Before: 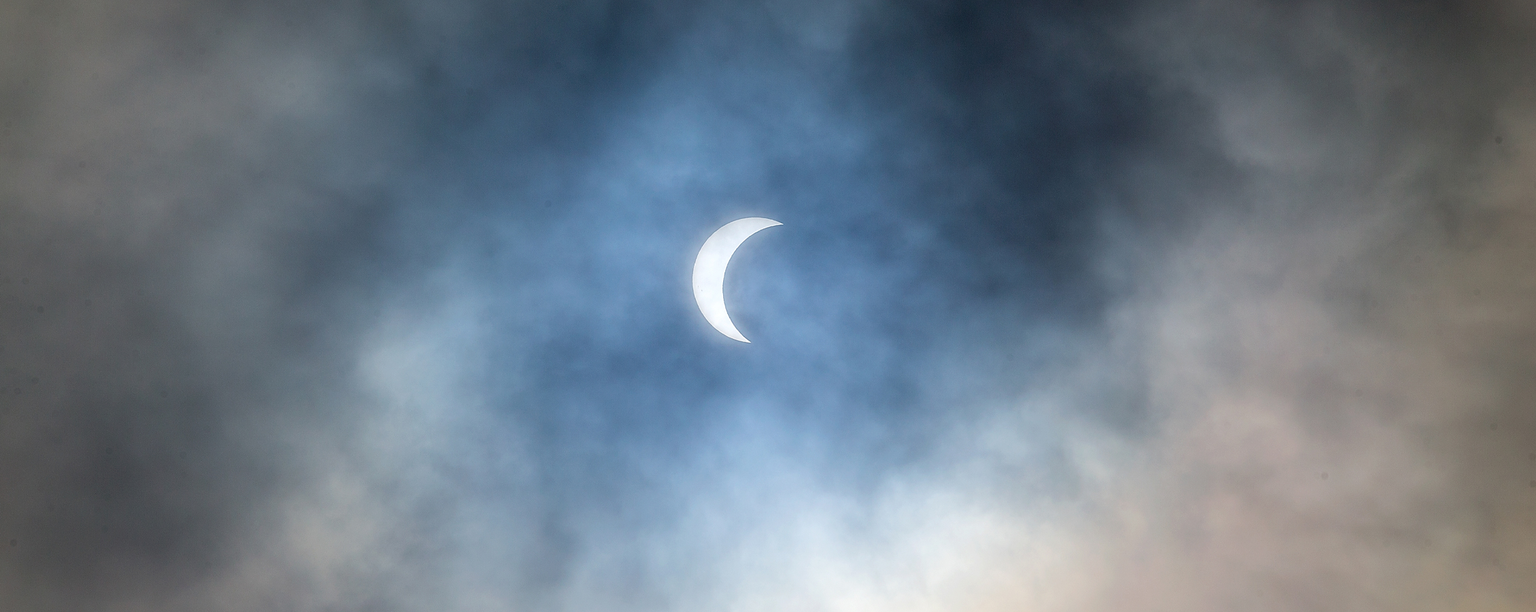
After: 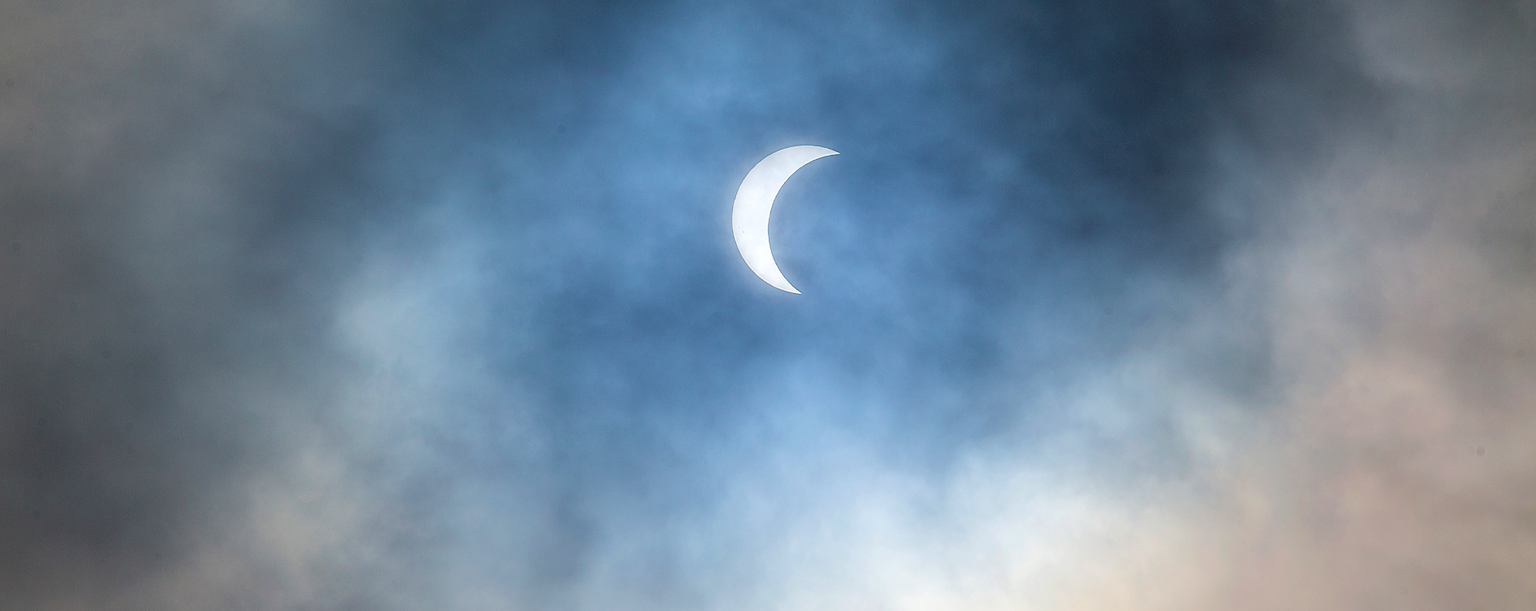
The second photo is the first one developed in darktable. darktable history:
velvia: on, module defaults
crop and rotate: left 4.842%, top 15.51%, right 10.668%
